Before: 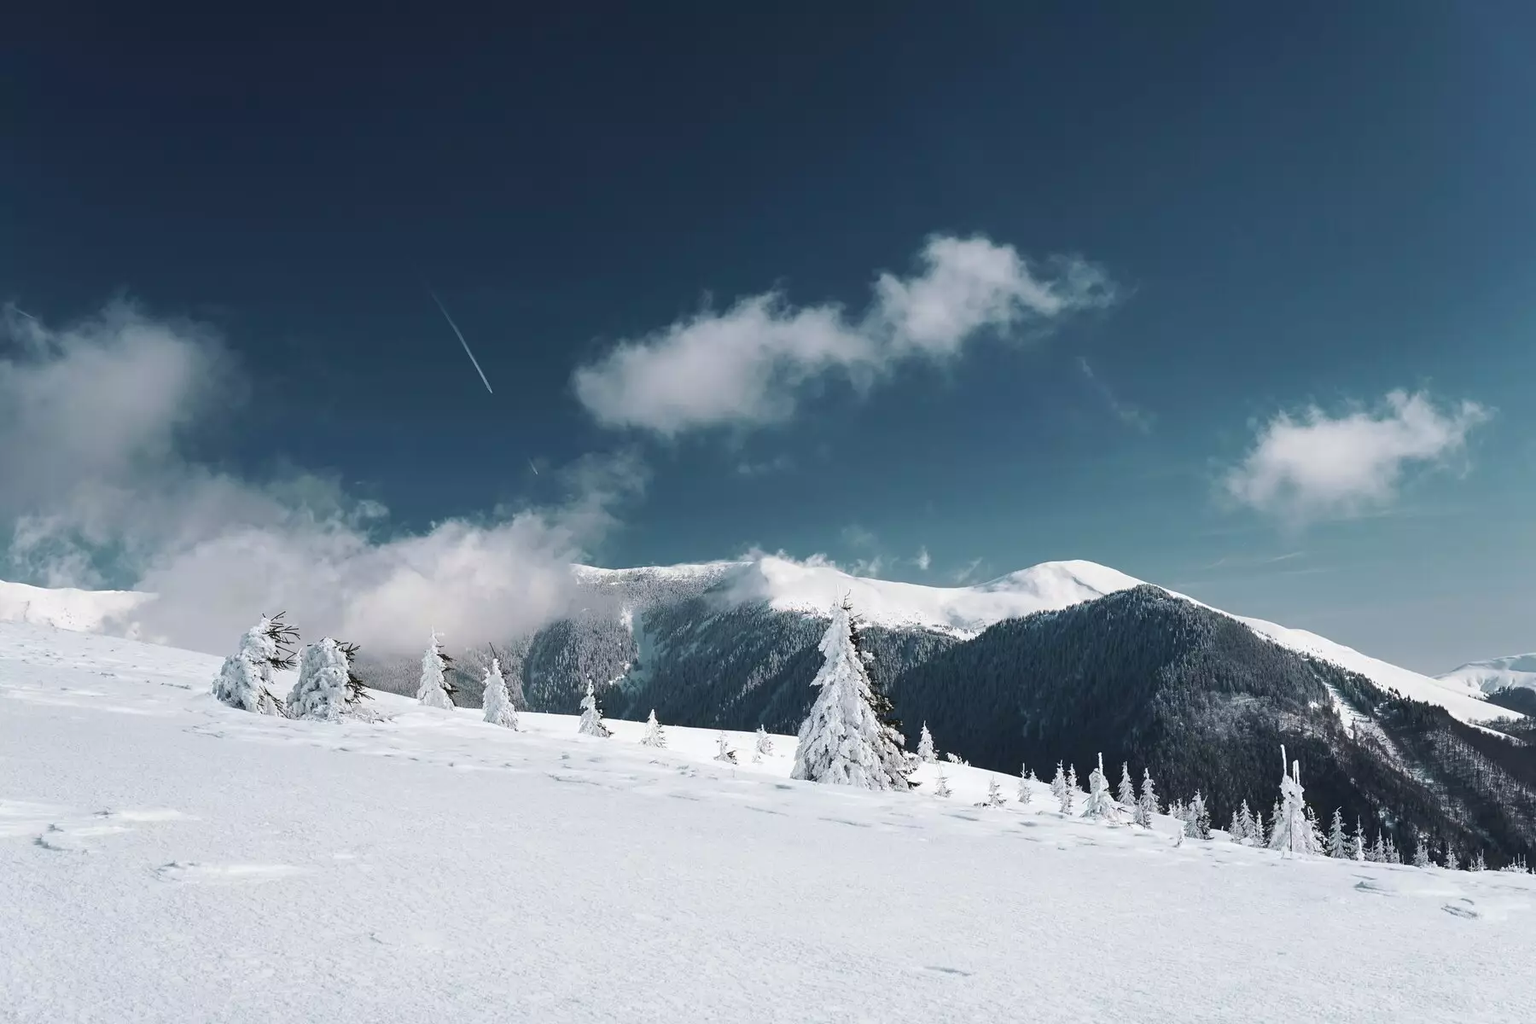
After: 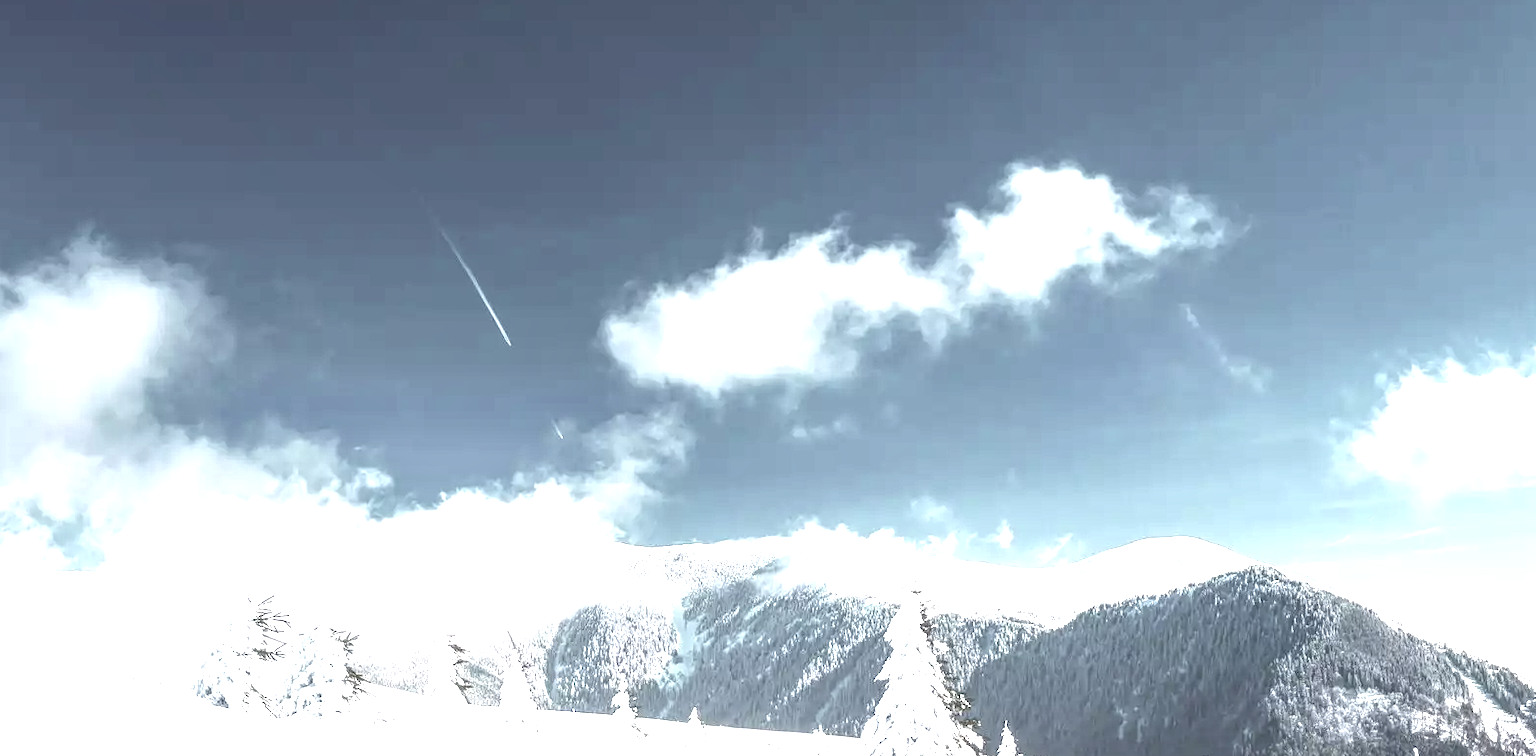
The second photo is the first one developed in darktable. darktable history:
crop: left 3.015%, top 8.969%, right 9.647%, bottom 26.457%
exposure: exposure 2 EV, compensate highlight preservation false
contrast brightness saturation: contrast -0.05, saturation -0.41
local contrast: highlights 0%, shadows 0%, detail 133%
